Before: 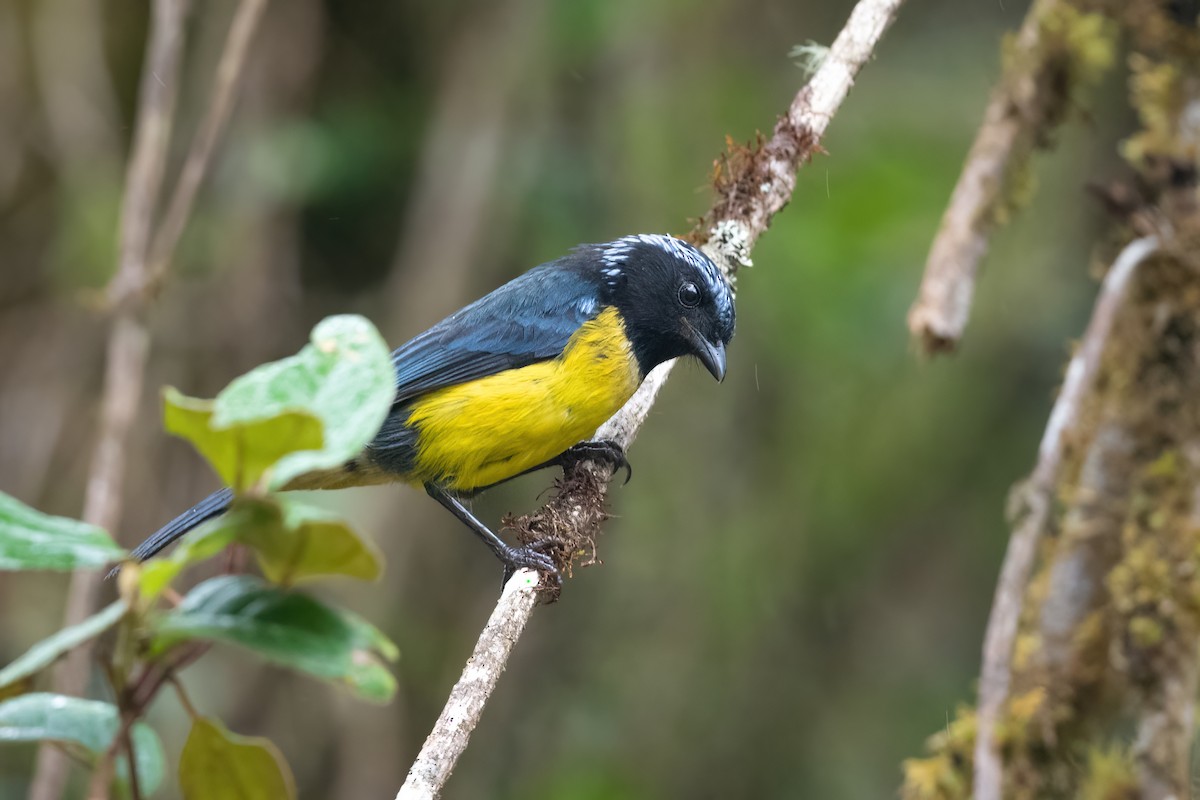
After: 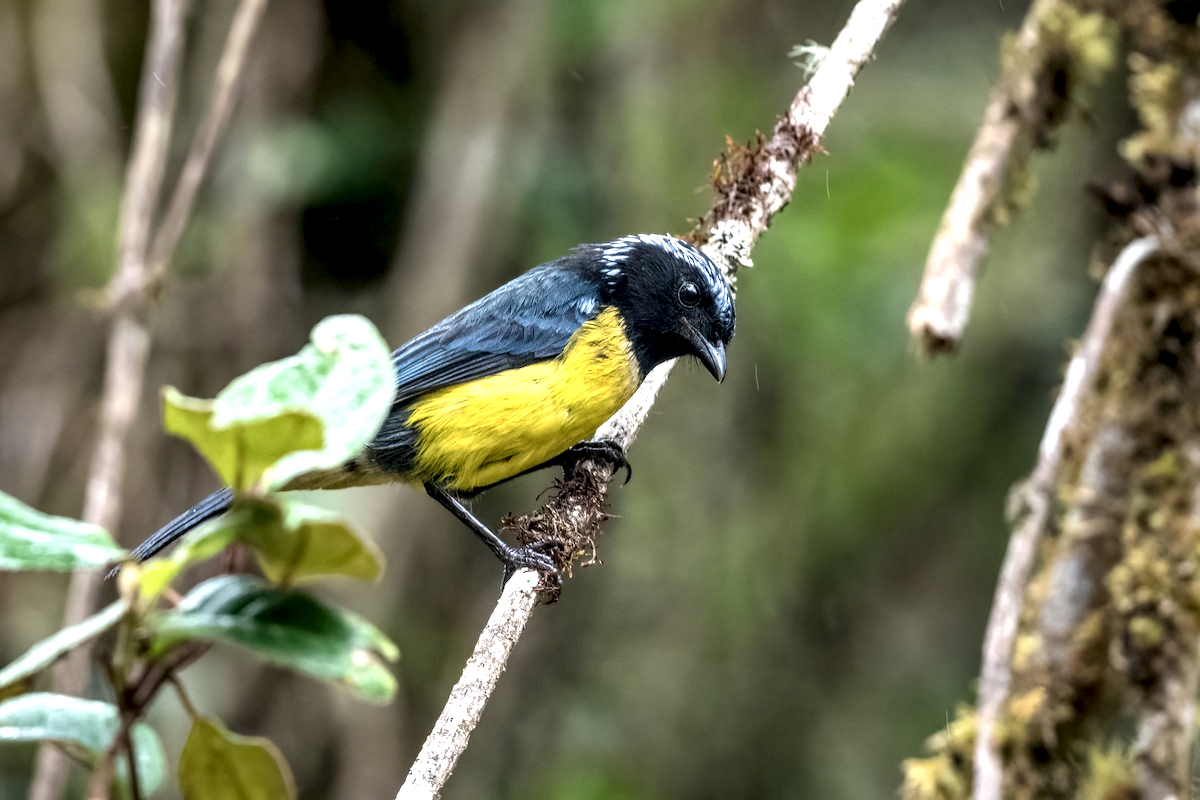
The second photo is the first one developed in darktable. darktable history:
local contrast: detail 203%
exposure: compensate exposure bias true, compensate highlight preservation false
